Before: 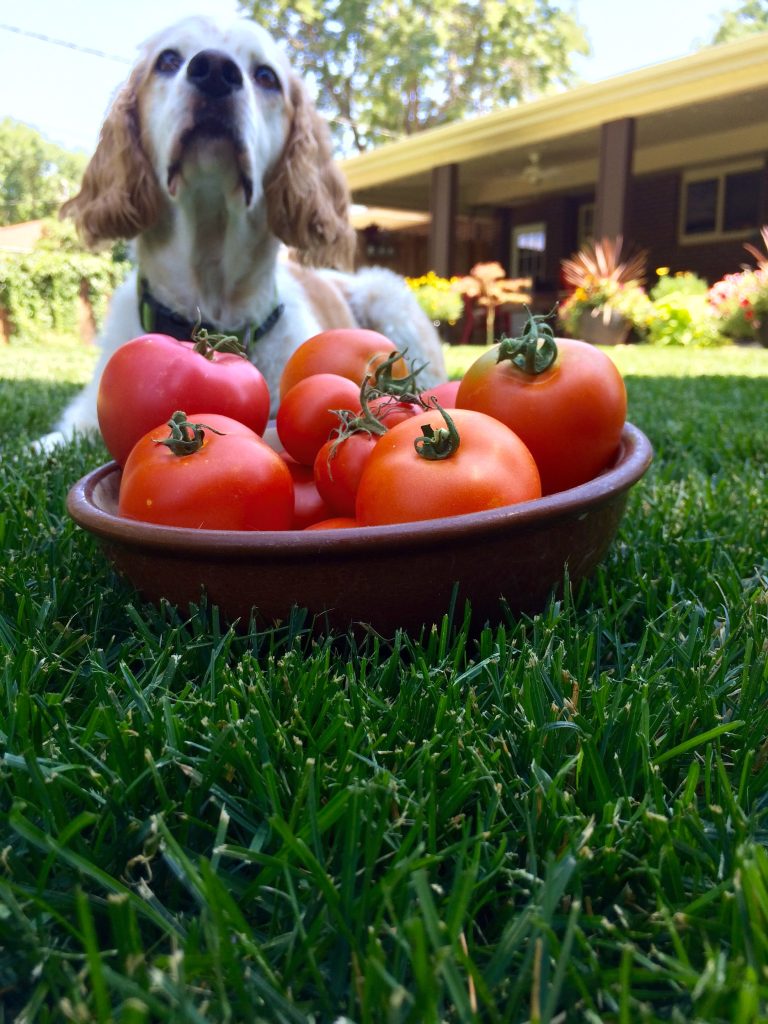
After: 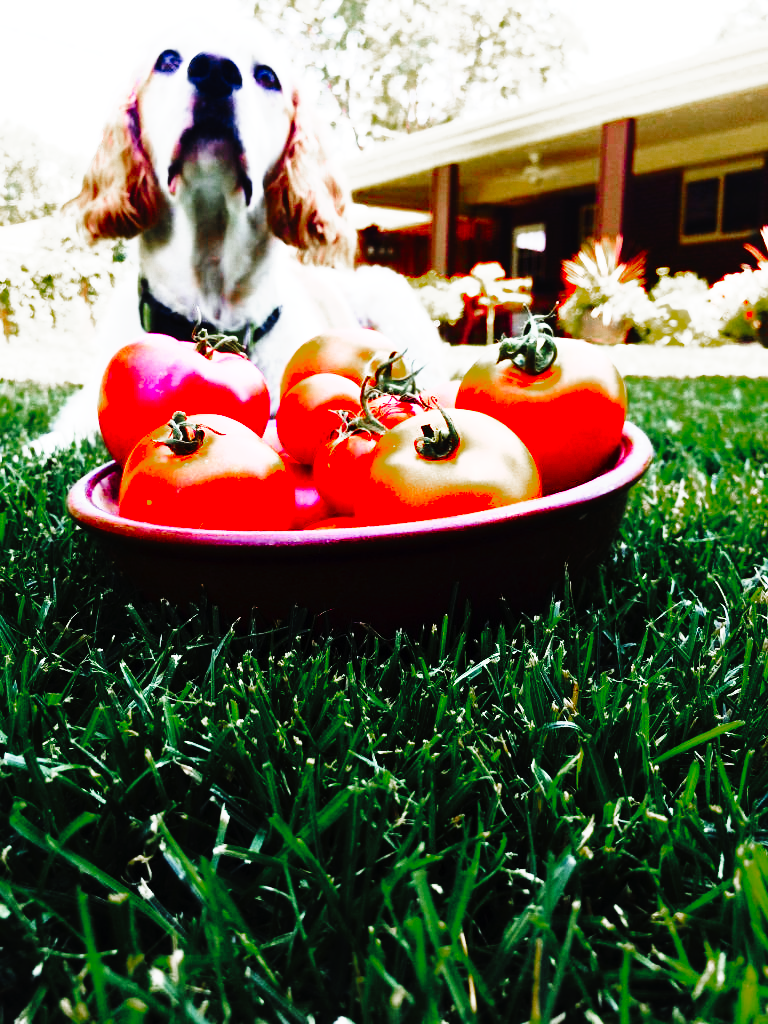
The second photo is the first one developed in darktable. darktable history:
color zones: curves: ch0 [(0, 0.48) (0.209, 0.398) (0.305, 0.332) (0.429, 0.493) (0.571, 0.5) (0.714, 0.5) (0.857, 0.5) (1, 0.48)]; ch1 [(0, 0.736) (0.143, 0.625) (0.225, 0.371) (0.429, 0.256) (0.571, 0.241) (0.714, 0.213) (0.857, 0.48) (1, 0.736)]; ch2 [(0, 0.448) (0.143, 0.498) (0.286, 0.5) (0.429, 0.5) (0.571, 0.5) (0.714, 0.5) (0.857, 0.5) (1, 0.448)]
tone curve: curves: ch0 [(0, 0) (0.003, 0.001) (0.011, 0.005) (0.025, 0.01) (0.044, 0.016) (0.069, 0.019) (0.1, 0.024) (0.136, 0.03) (0.177, 0.045) (0.224, 0.071) (0.277, 0.122) (0.335, 0.202) (0.399, 0.326) (0.468, 0.471) (0.543, 0.638) (0.623, 0.798) (0.709, 0.913) (0.801, 0.97) (0.898, 0.983) (1, 1)], preserve colors none
base curve: curves: ch0 [(0, 0) (0.032, 0.037) (0.105, 0.228) (0.435, 0.76) (0.856, 0.983) (1, 1)], preserve colors none
